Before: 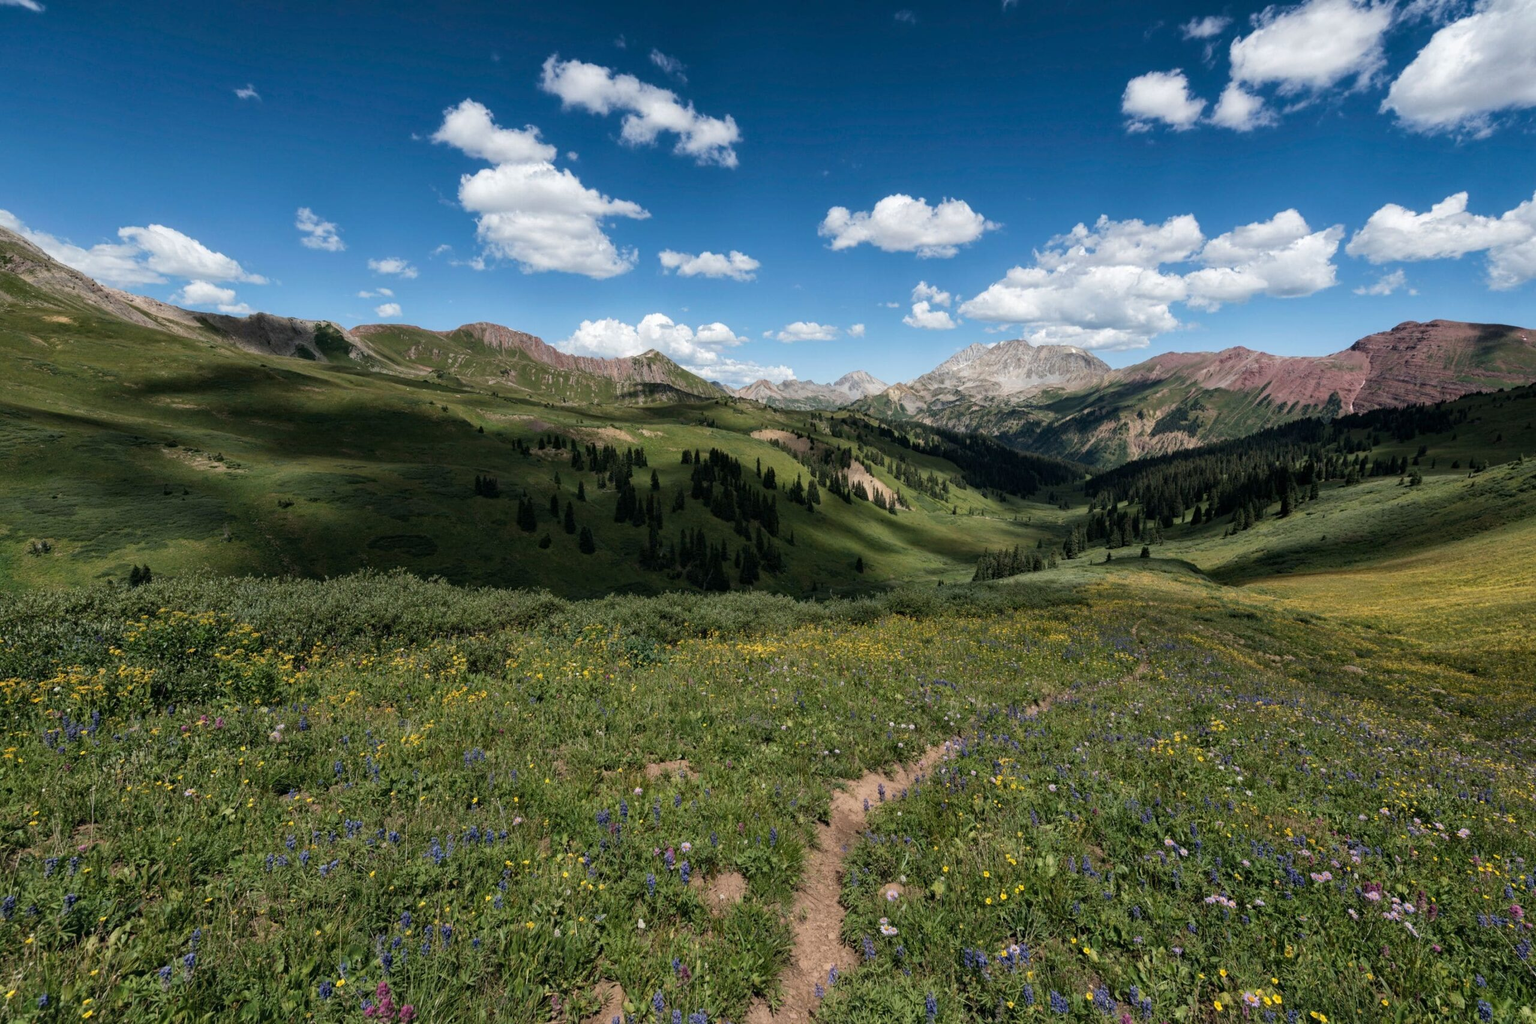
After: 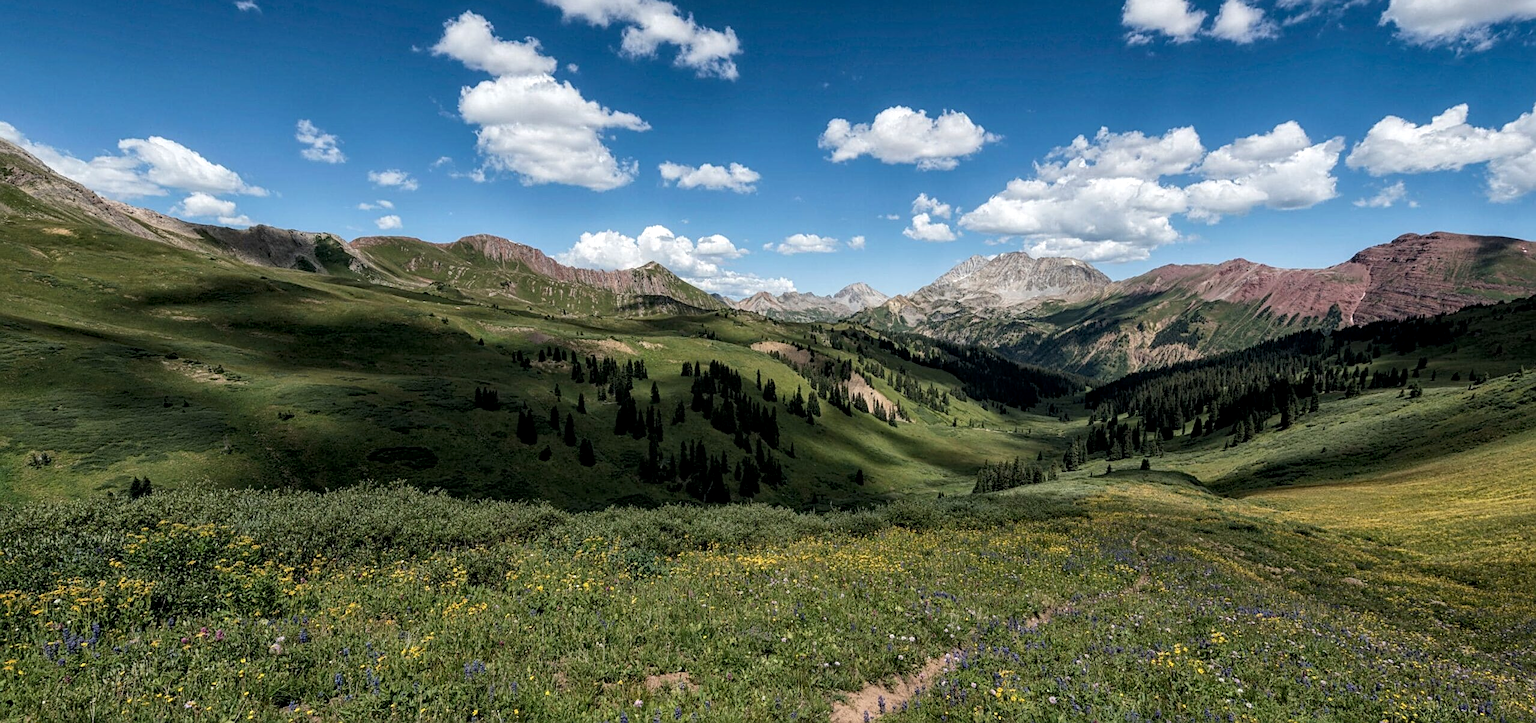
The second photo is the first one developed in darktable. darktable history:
crop and rotate: top 8.616%, bottom 20.676%
tone equalizer: -8 EV -0.549 EV, edges refinement/feathering 500, mask exposure compensation -1.57 EV, preserve details no
sharpen: on, module defaults
local contrast: on, module defaults
